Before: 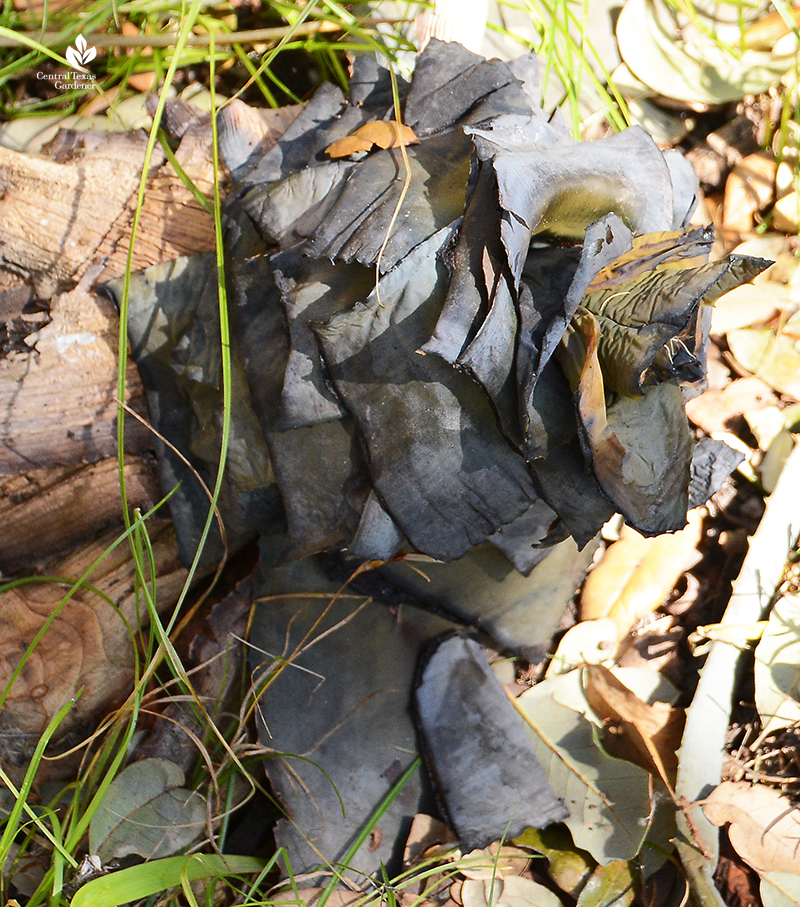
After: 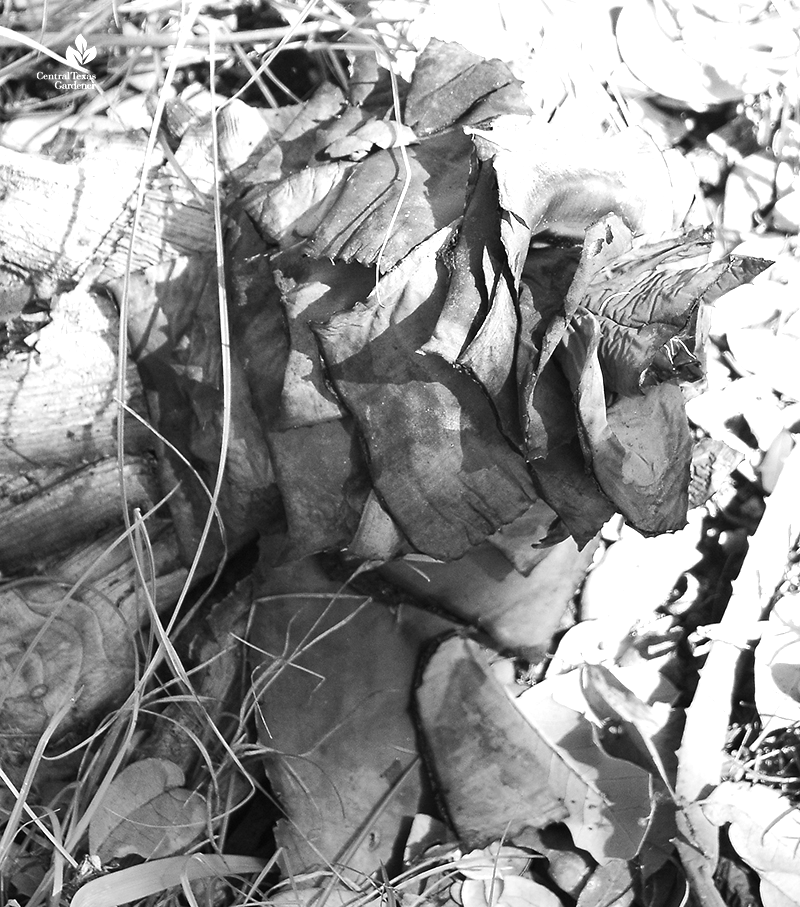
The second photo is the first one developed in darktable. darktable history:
exposure: black level correction 0, exposure 1.45 EV, compensate exposure bias true, compensate highlight preservation false
monochrome: on, module defaults
graduated density: rotation -180°, offset 27.42
